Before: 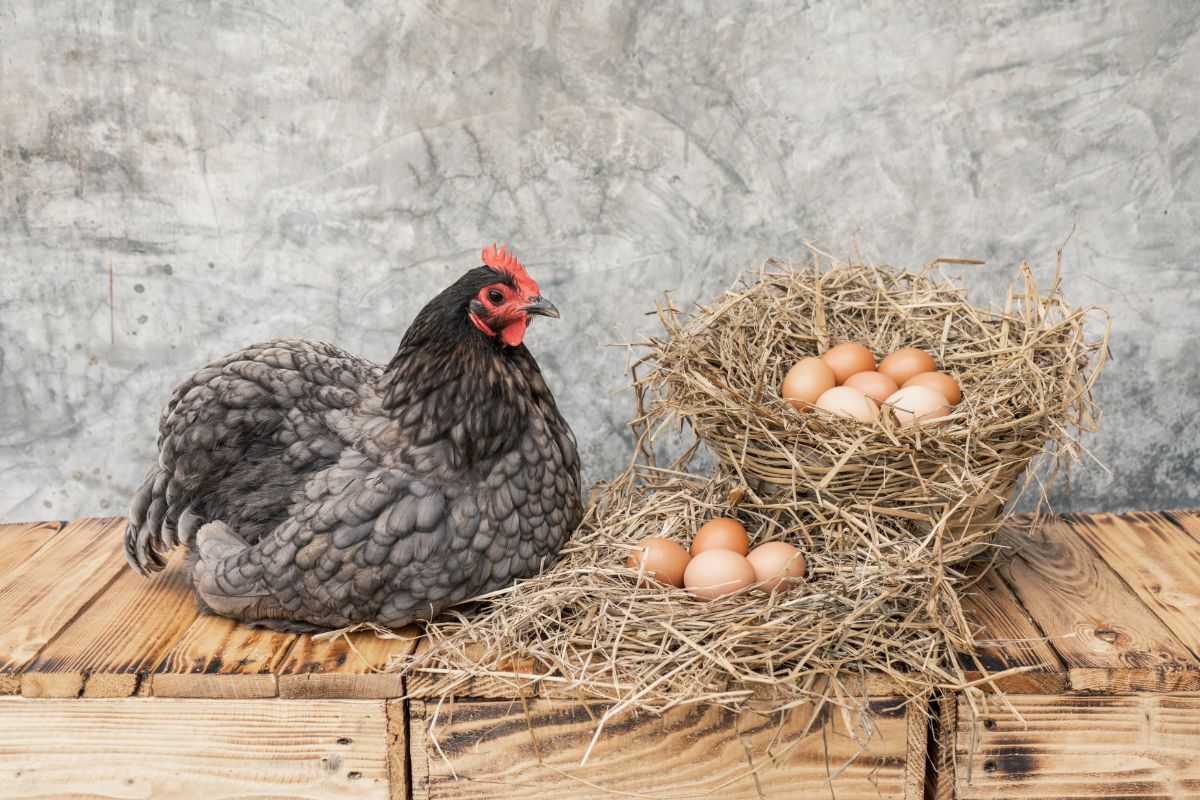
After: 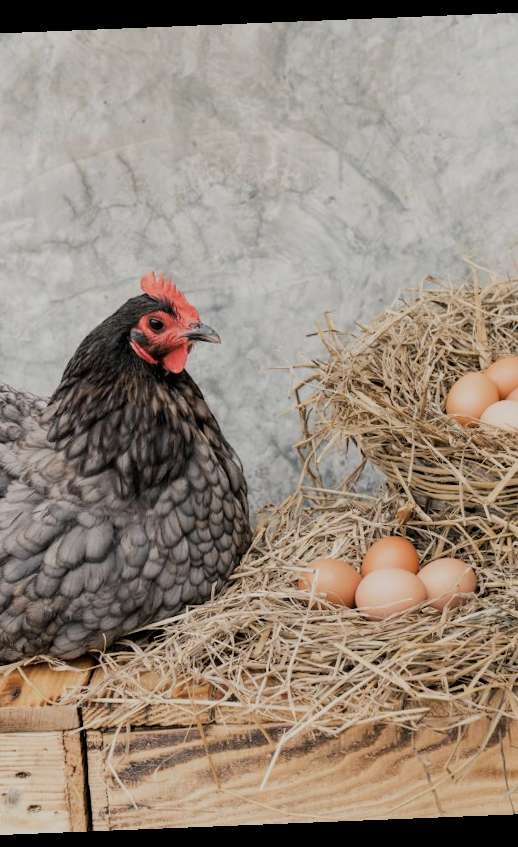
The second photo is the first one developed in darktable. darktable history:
filmic rgb: black relative exposure -7.65 EV, white relative exposure 4.56 EV, hardness 3.61
crop: left 28.583%, right 29.231%
rotate and perspective: rotation -2.29°, automatic cropping off
